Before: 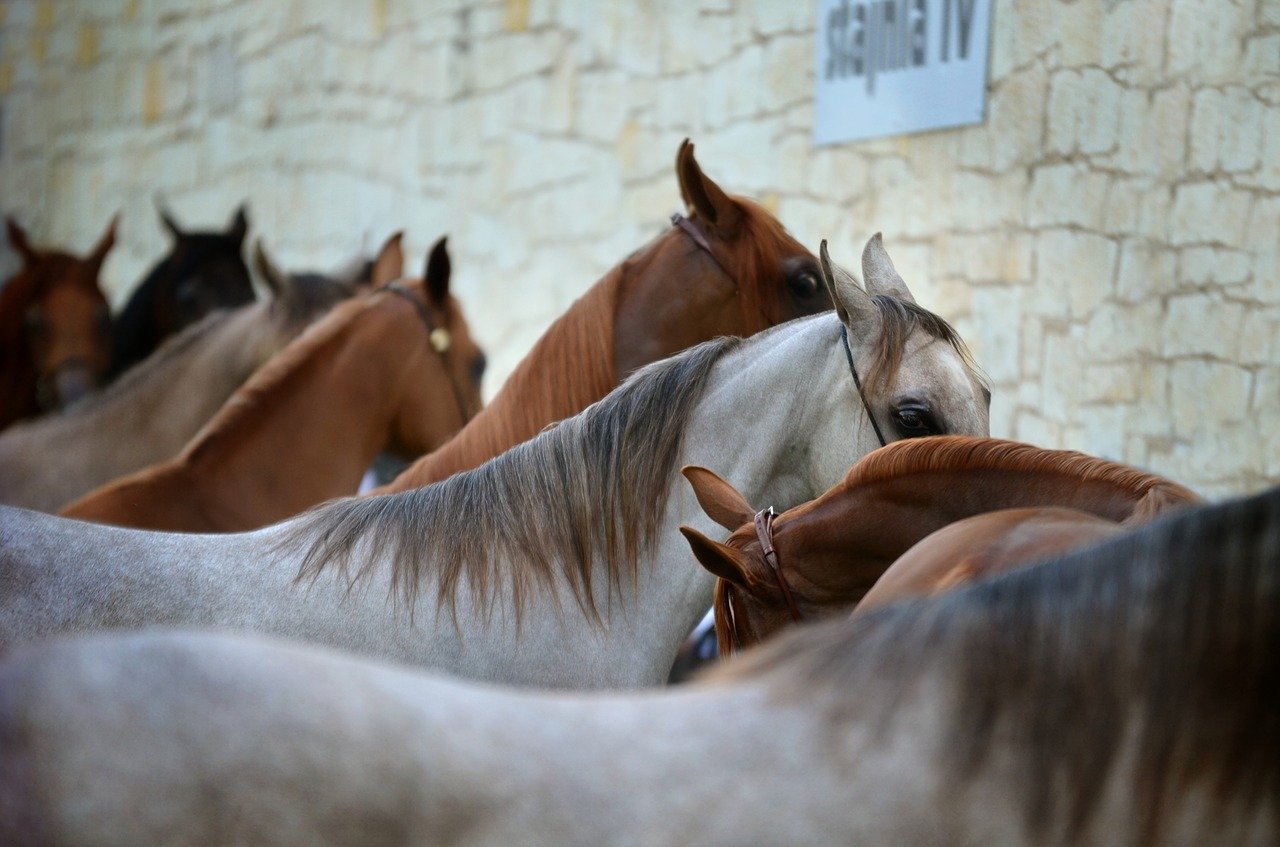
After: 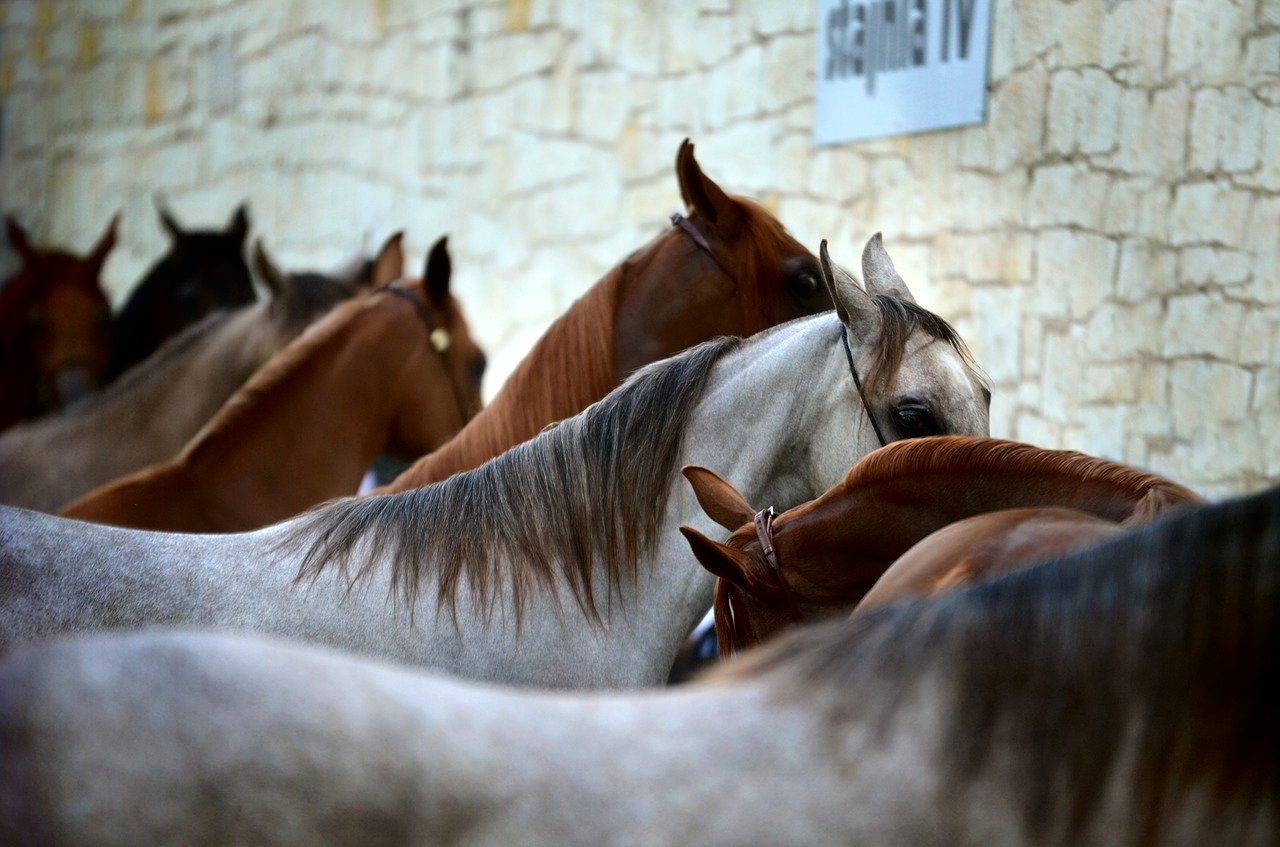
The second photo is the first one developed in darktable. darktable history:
tone equalizer: -8 EV -0.409 EV, -7 EV -0.414 EV, -6 EV -0.296 EV, -5 EV -0.198 EV, -3 EV 0.219 EV, -2 EV 0.331 EV, -1 EV 0.375 EV, +0 EV 0.404 EV, edges refinement/feathering 500, mask exposure compensation -1.57 EV, preserve details no
contrast brightness saturation: contrast 0.069, brightness -0.131, saturation 0.052
